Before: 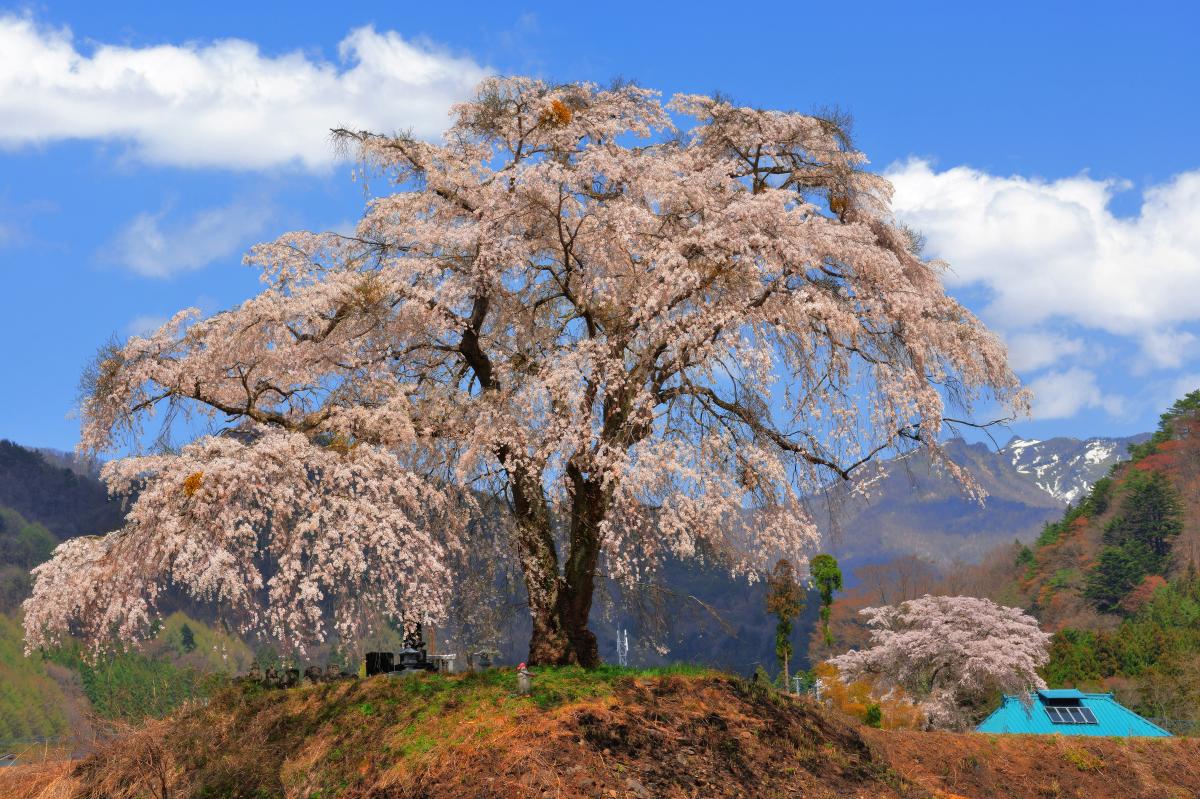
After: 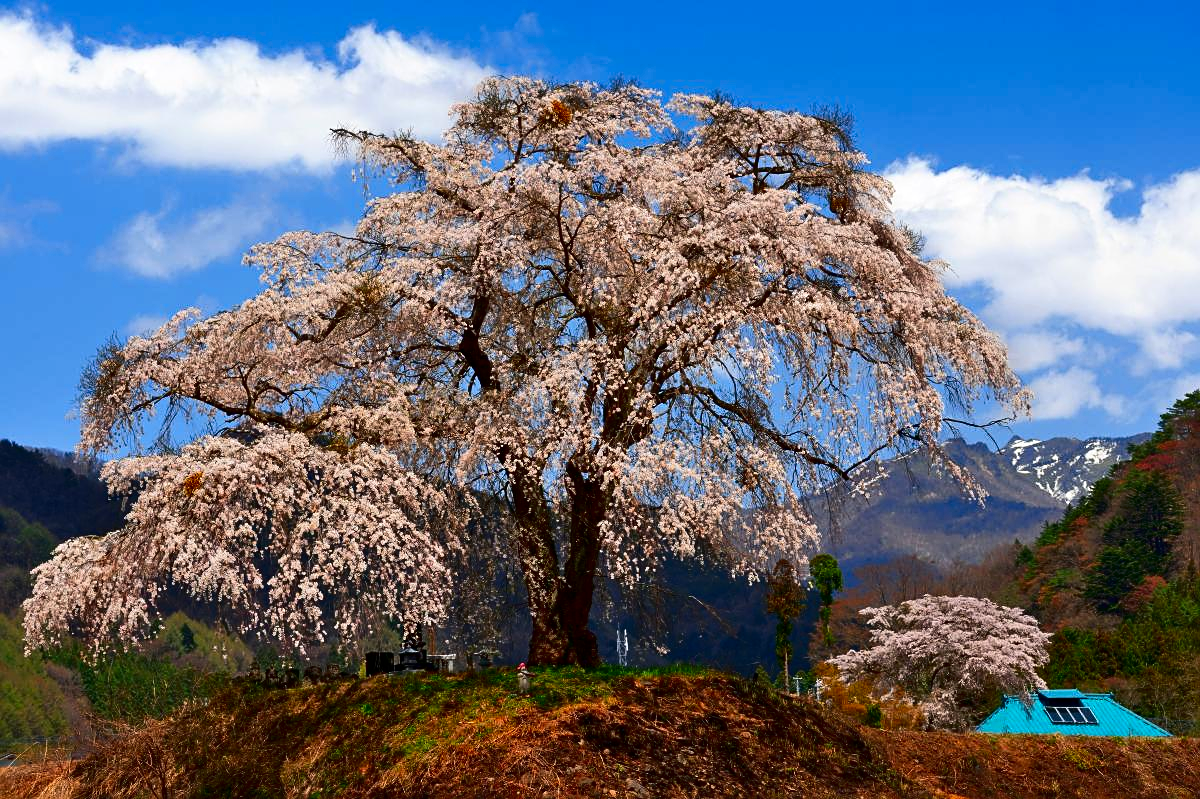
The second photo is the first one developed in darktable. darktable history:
contrast brightness saturation: contrast 0.237, brightness -0.228, saturation 0.149
sharpen: on, module defaults
